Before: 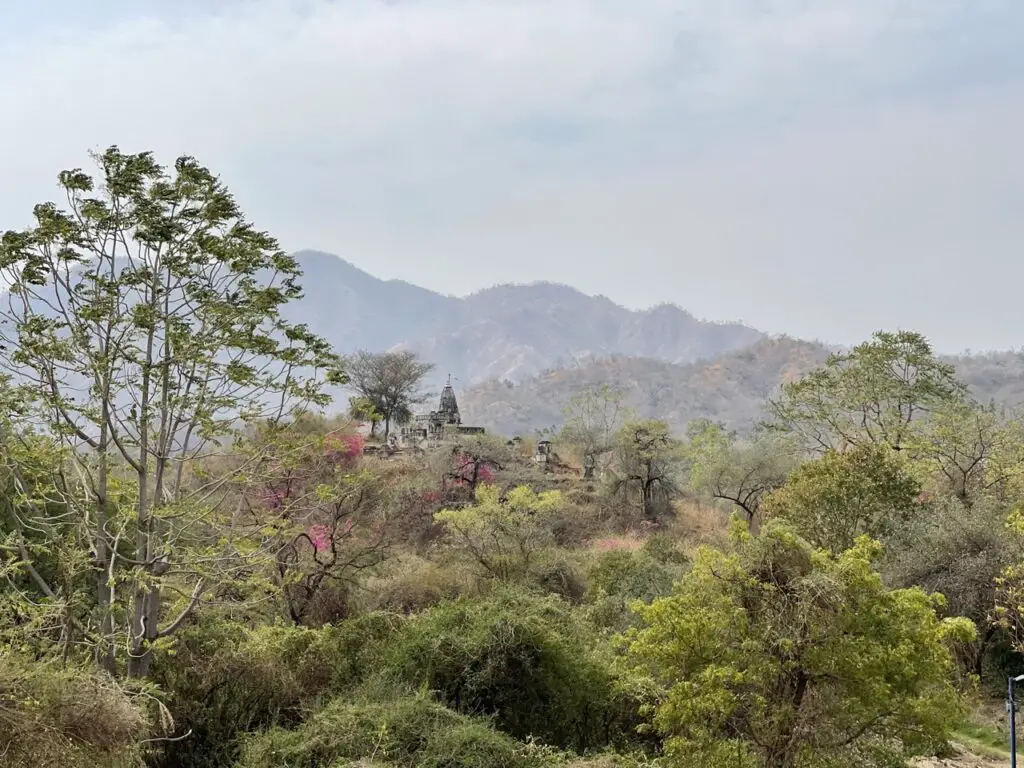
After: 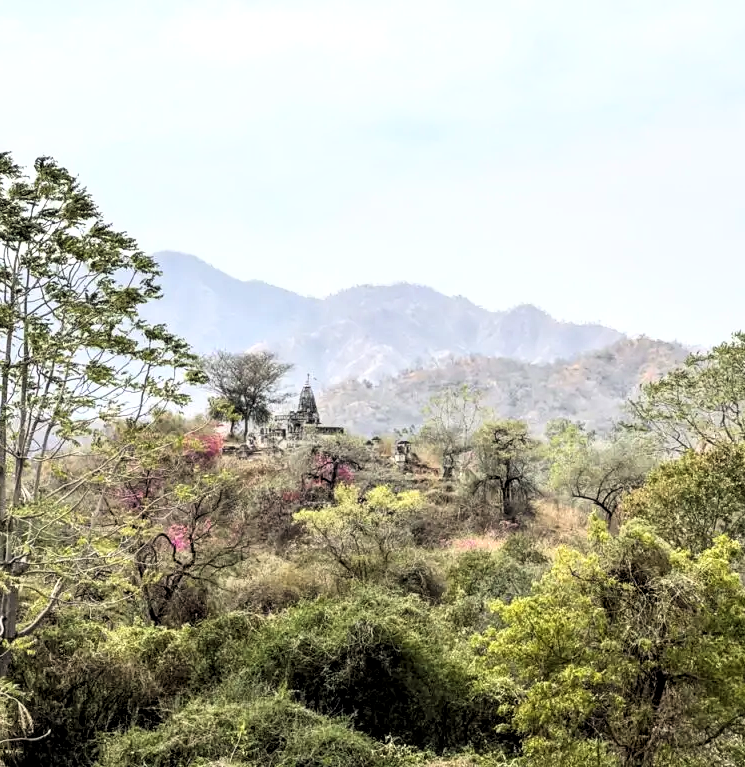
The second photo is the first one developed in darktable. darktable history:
tone curve: curves: ch0 [(0, 0) (0.003, 0) (0.011, 0.001) (0.025, 0.002) (0.044, 0.004) (0.069, 0.006) (0.1, 0.009) (0.136, 0.03) (0.177, 0.076) (0.224, 0.13) (0.277, 0.202) (0.335, 0.28) (0.399, 0.367) (0.468, 0.46) (0.543, 0.562) (0.623, 0.67) (0.709, 0.787) (0.801, 0.889) (0.898, 0.972) (1, 1)], color space Lab, linked channels, preserve colors none
tone equalizer: on, module defaults
local contrast: on, module defaults
exposure: exposure 0.402 EV, compensate highlight preservation false
crop: left 13.856%, right 13.386%
